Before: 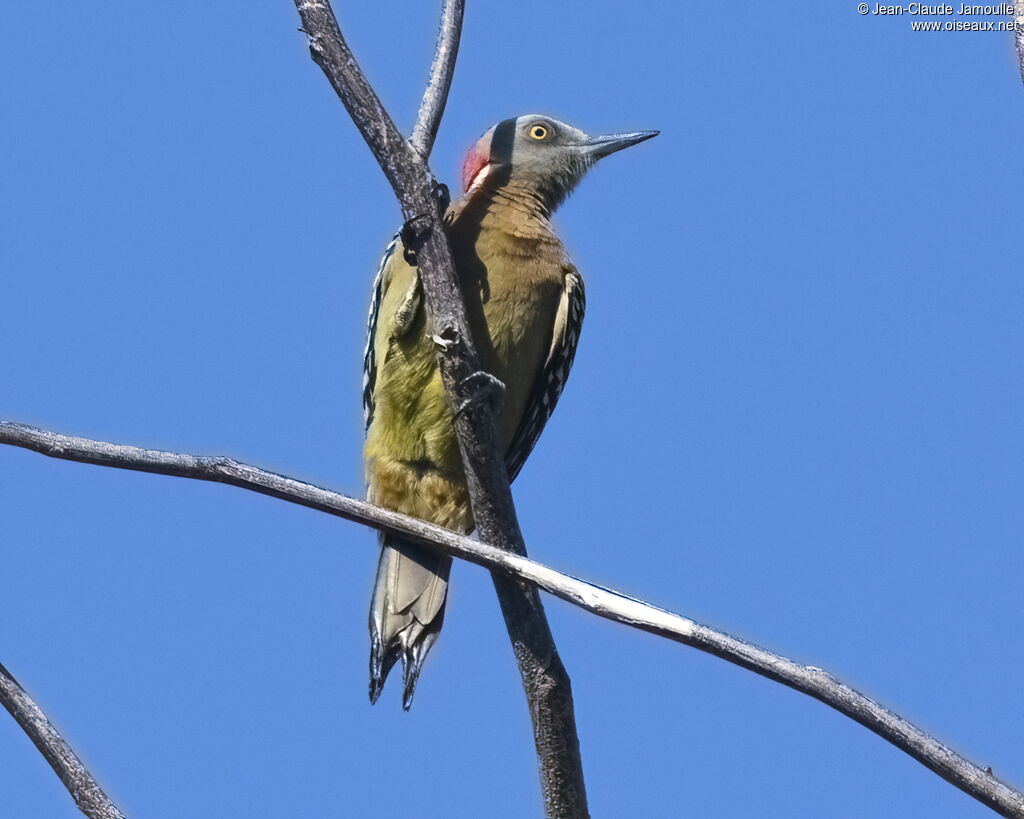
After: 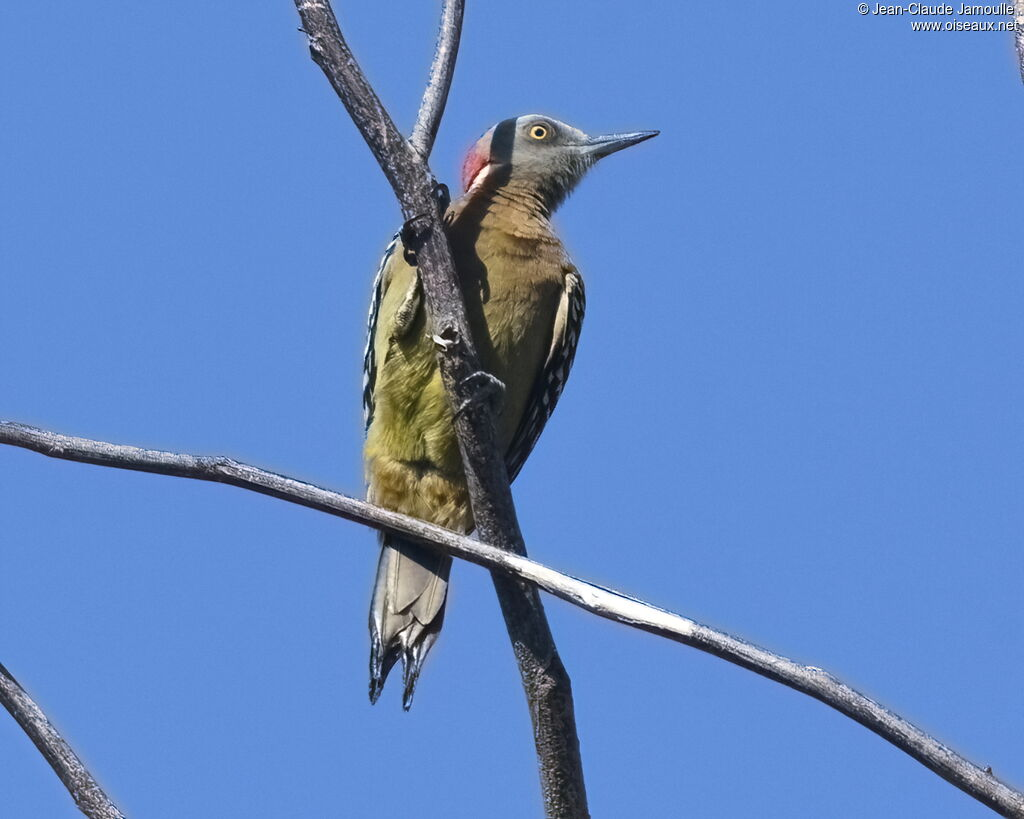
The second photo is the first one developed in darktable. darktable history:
contrast brightness saturation: saturation -0.038
